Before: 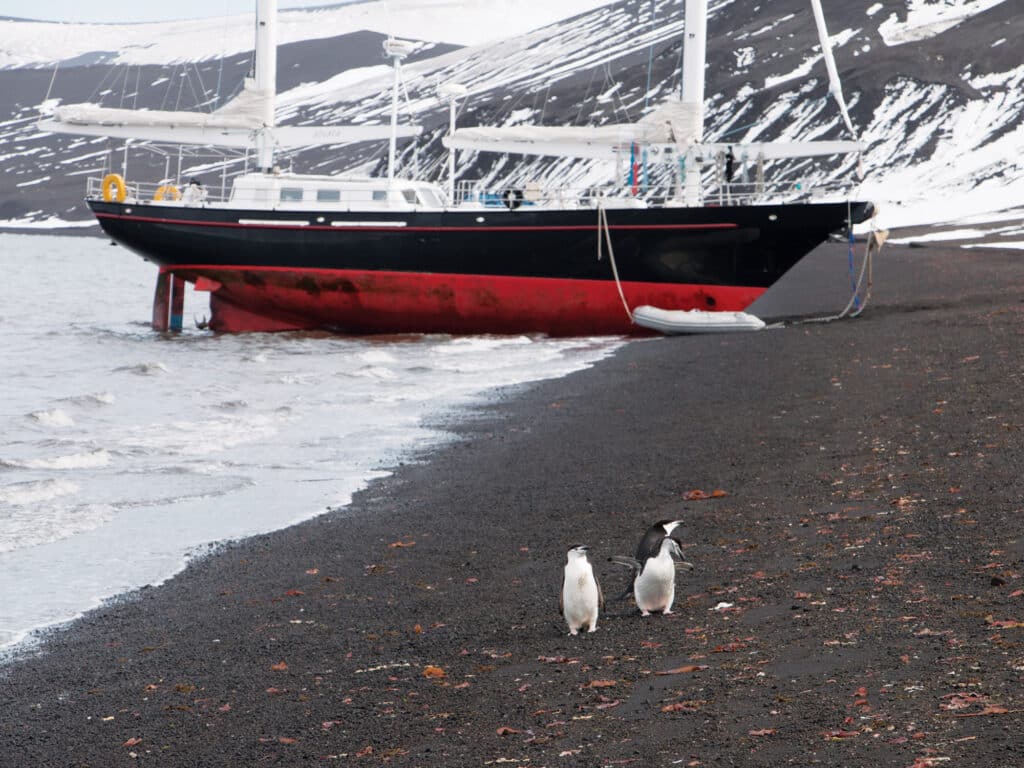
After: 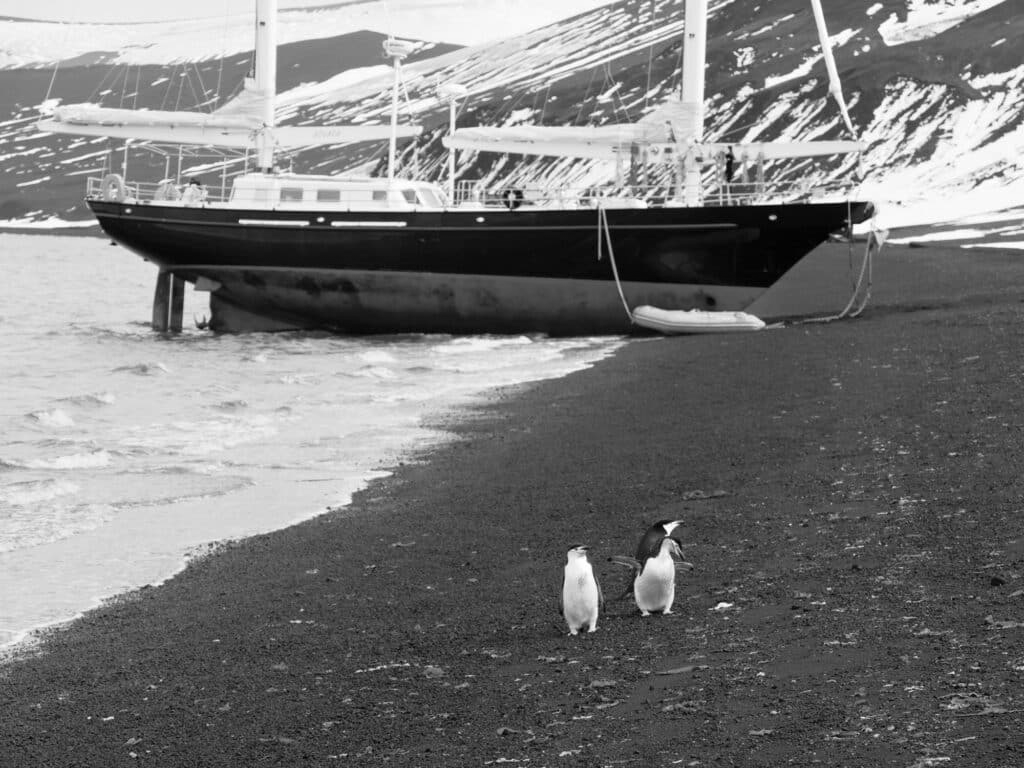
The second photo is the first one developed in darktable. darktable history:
tone equalizer: on, module defaults
monochrome: on, module defaults
color balance rgb: linear chroma grading › global chroma 15%, perceptual saturation grading › global saturation 30%
